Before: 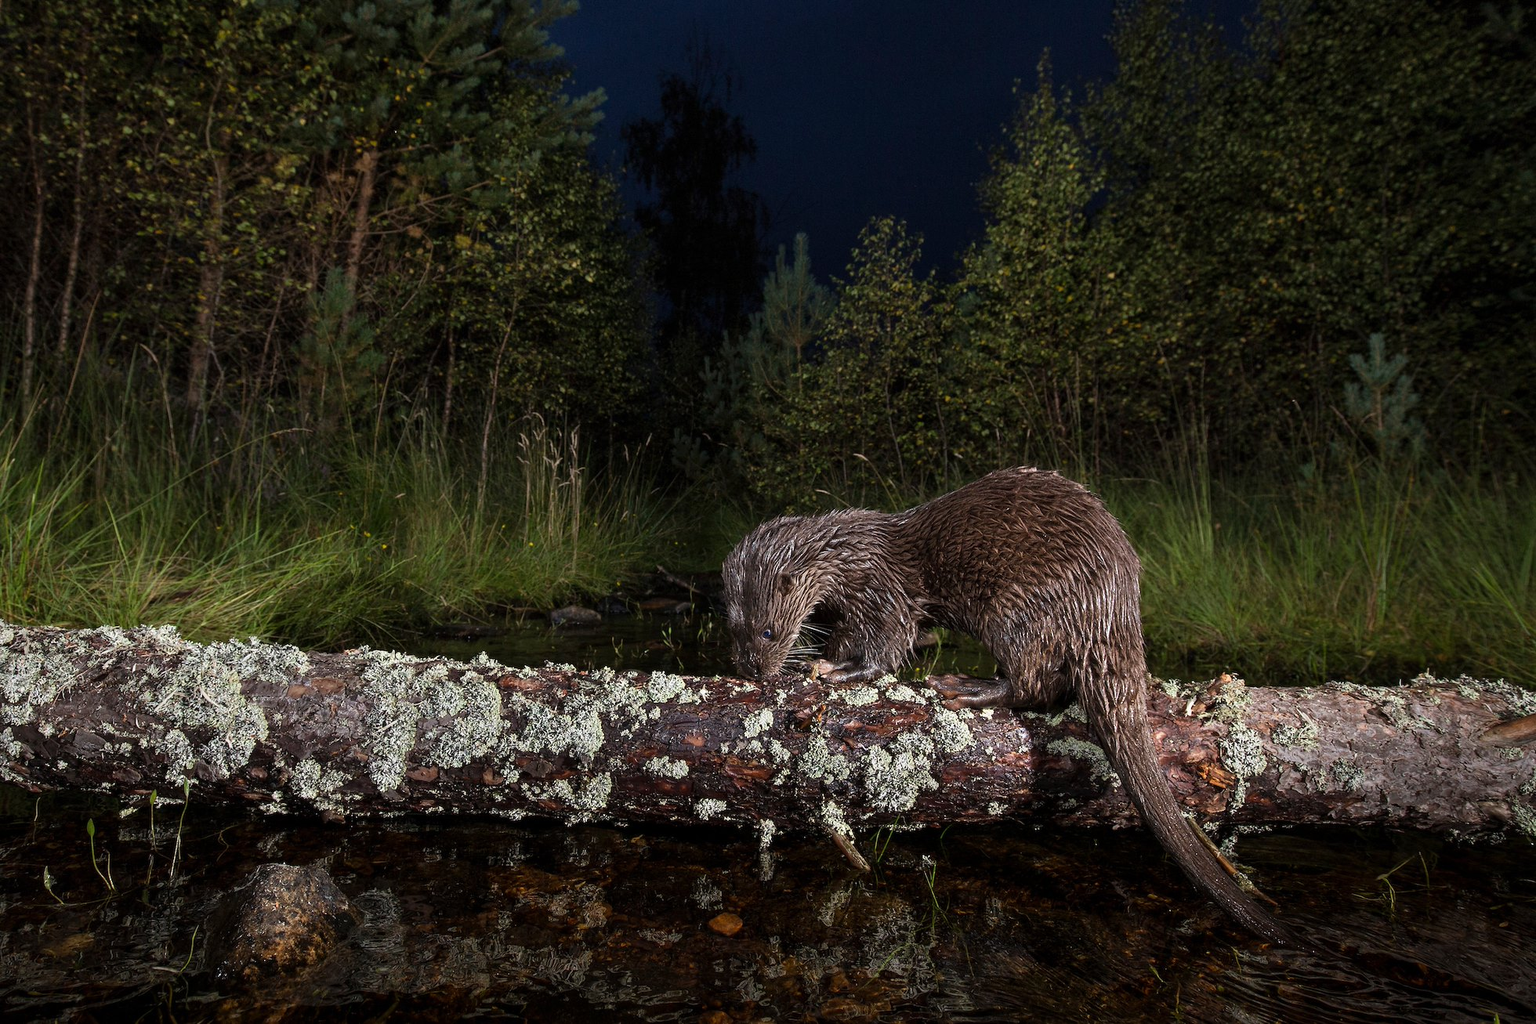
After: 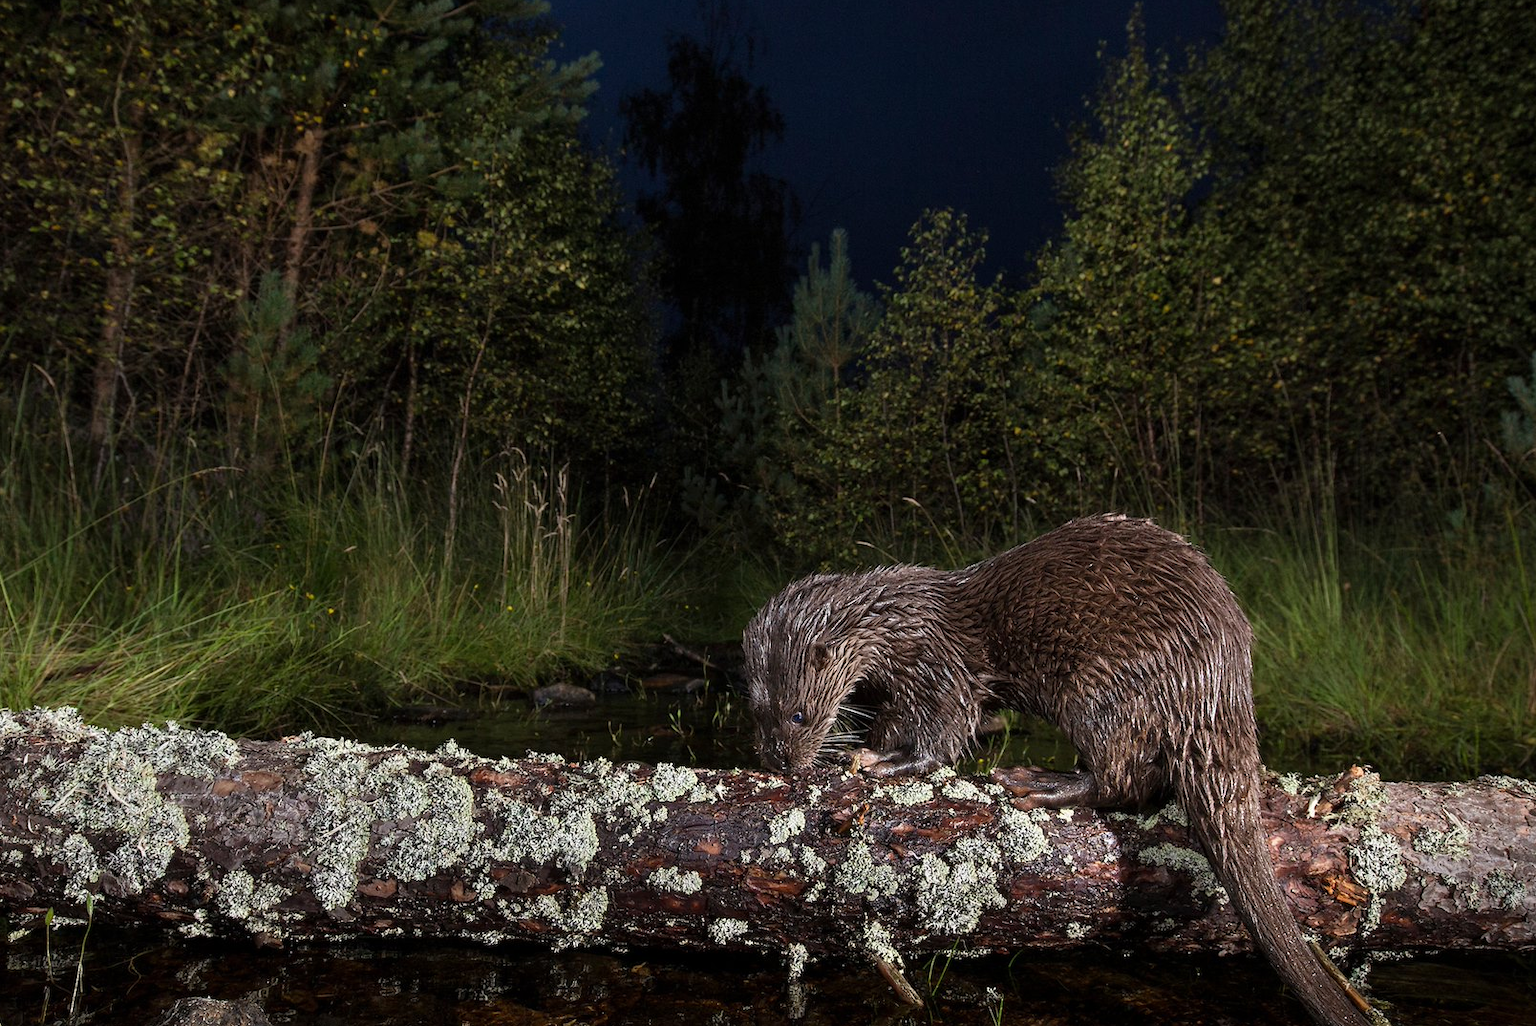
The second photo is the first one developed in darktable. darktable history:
crop and rotate: left 7.39%, top 4.464%, right 10.565%, bottom 13.277%
